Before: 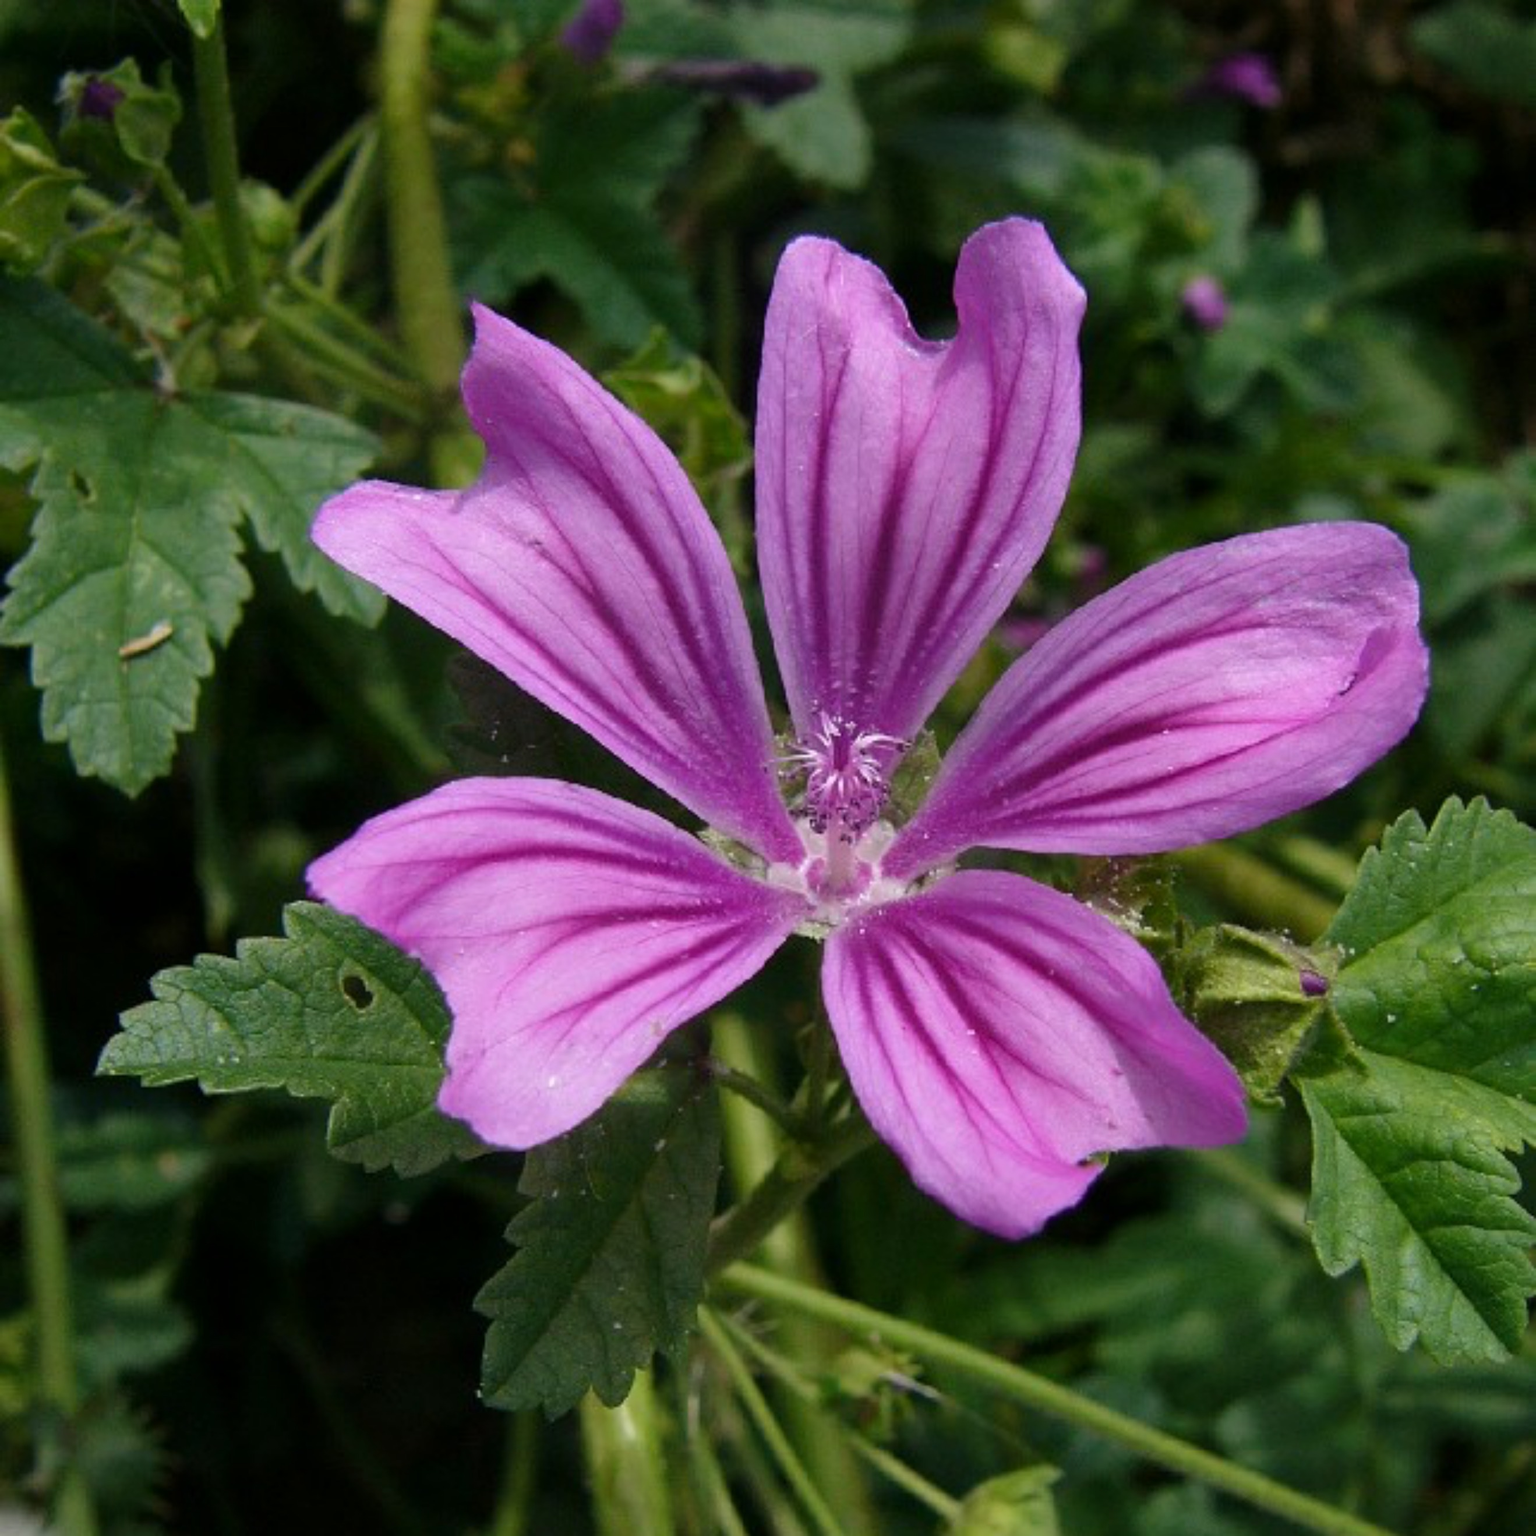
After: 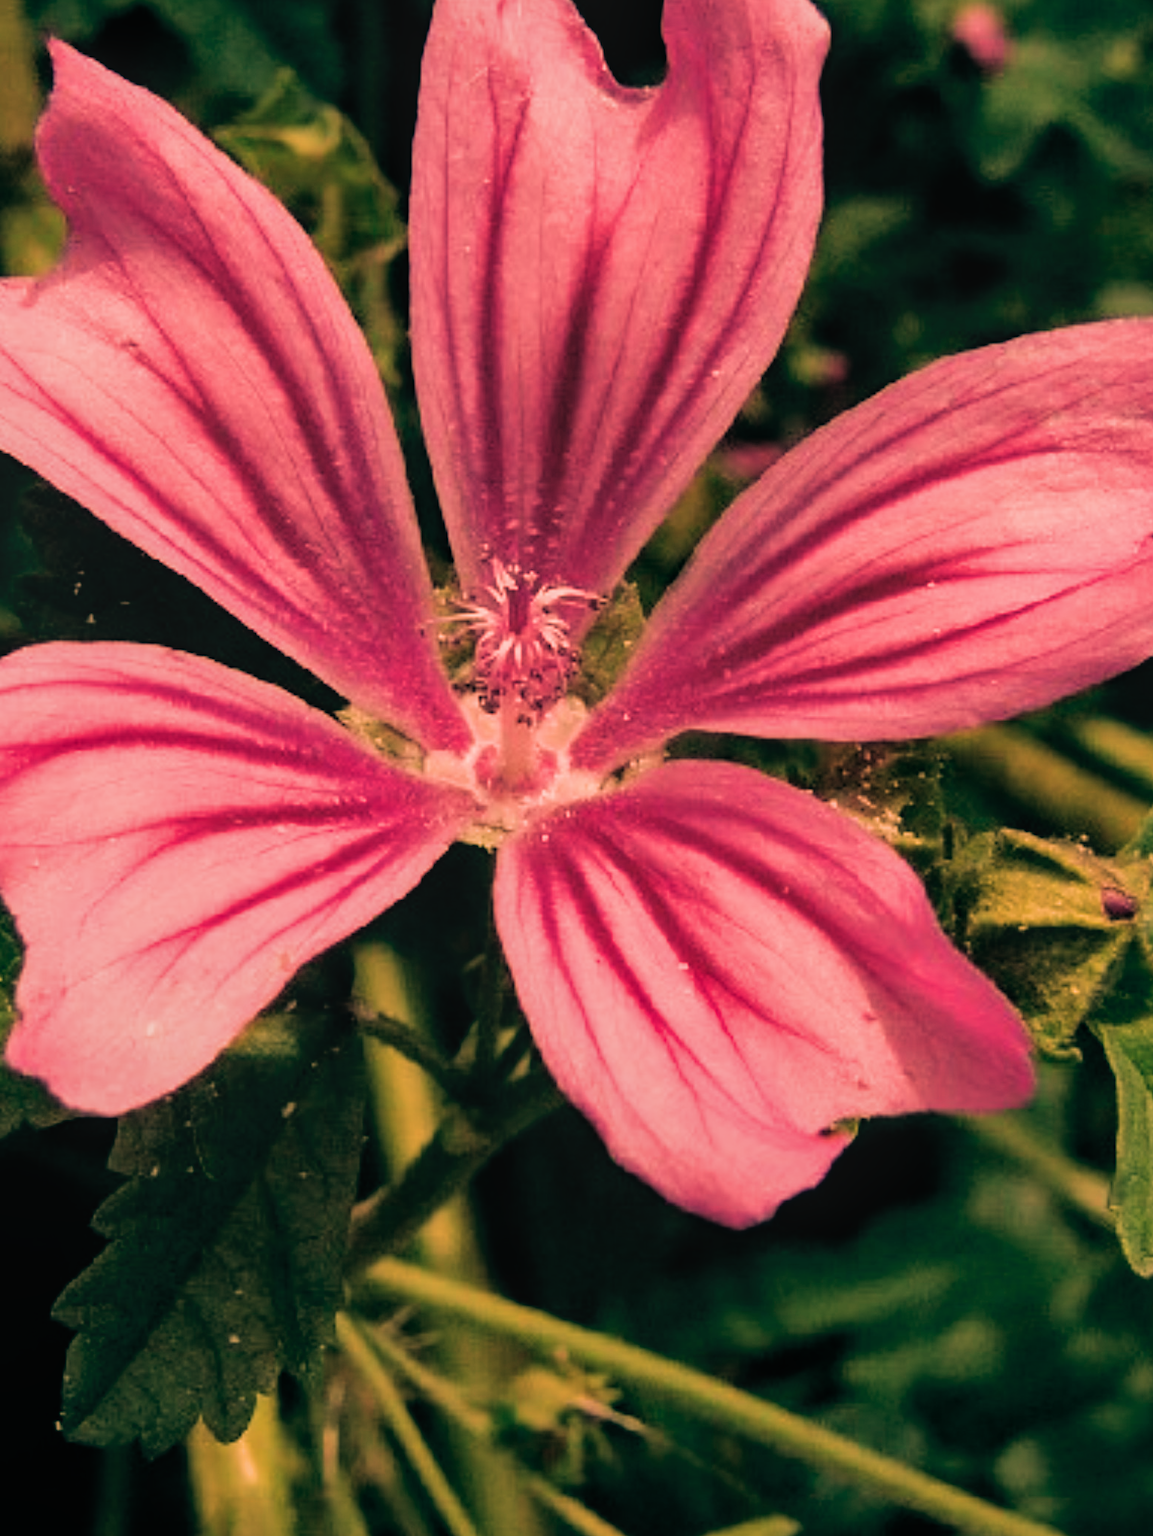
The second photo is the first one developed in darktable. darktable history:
filmic rgb: black relative exposure -5 EV, hardness 2.88, contrast 1.2, highlights saturation mix -30%
tone equalizer: -7 EV 0.13 EV, smoothing diameter 25%, edges refinement/feathering 10, preserve details guided filter
color balance: lift [1.005, 0.99, 1.007, 1.01], gamma [1, 0.979, 1.011, 1.021], gain [0.923, 1.098, 1.025, 0.902], input saturation 90.45%, contrast 7.73%, output saturation 105.91%
local contrast: detail 110%
crop and rotate: left 28.256%, top 17.734%, right 12.656%, bottom 3.573%
color balance rgb: on, module defaults
white balance: red 1.467, blue 0.684
